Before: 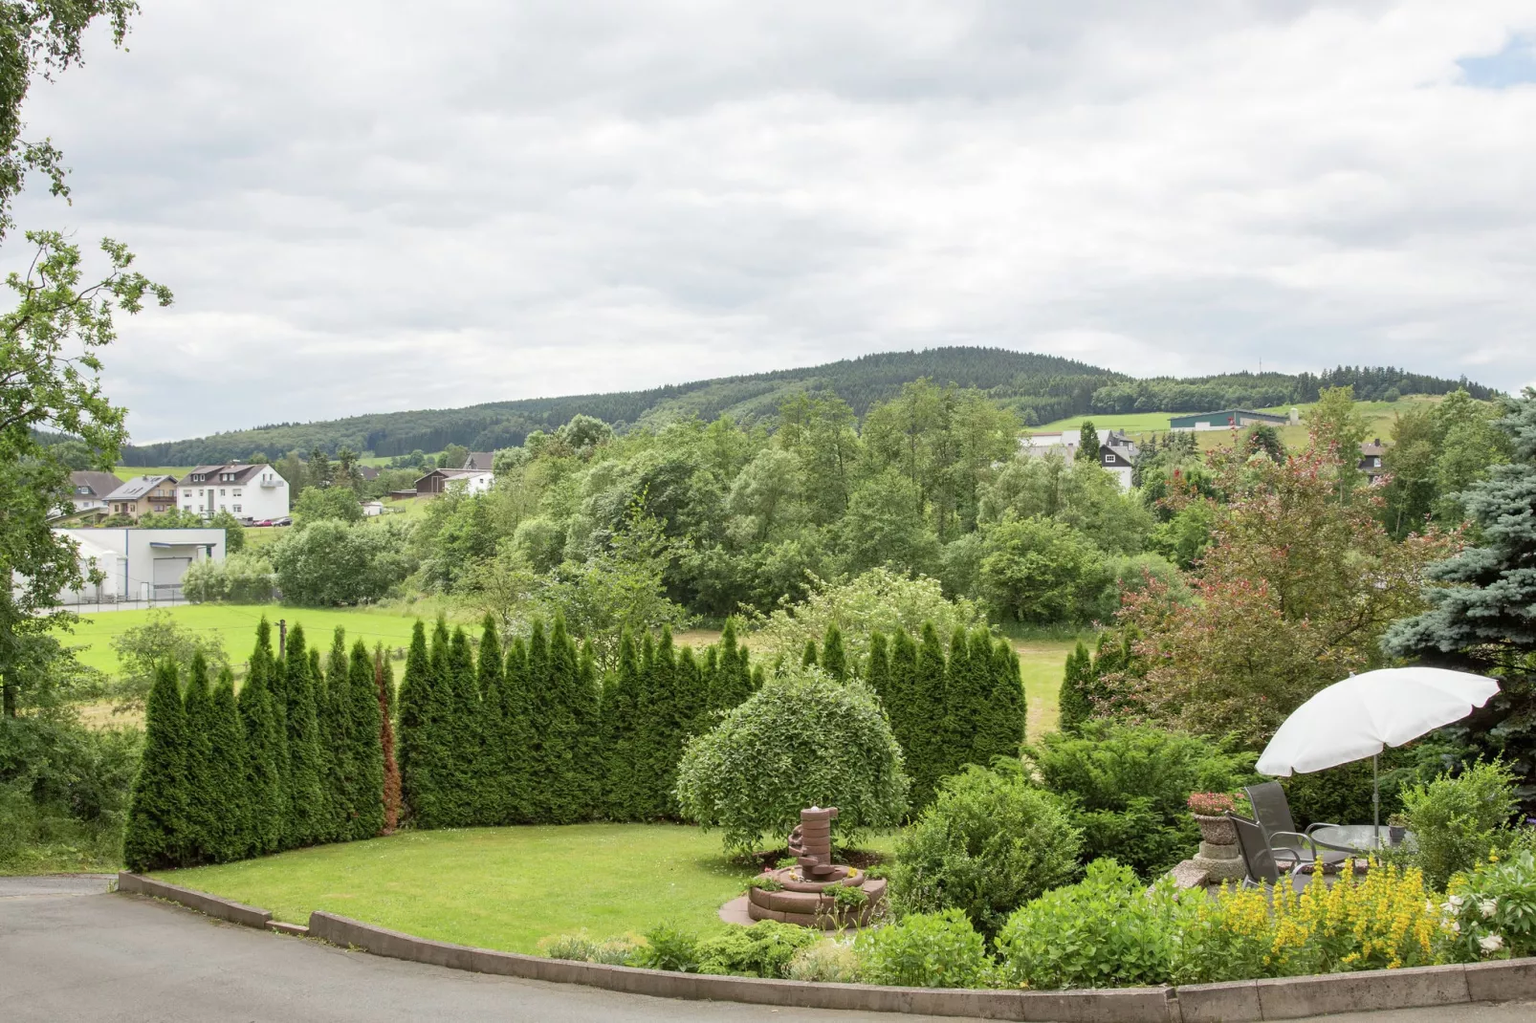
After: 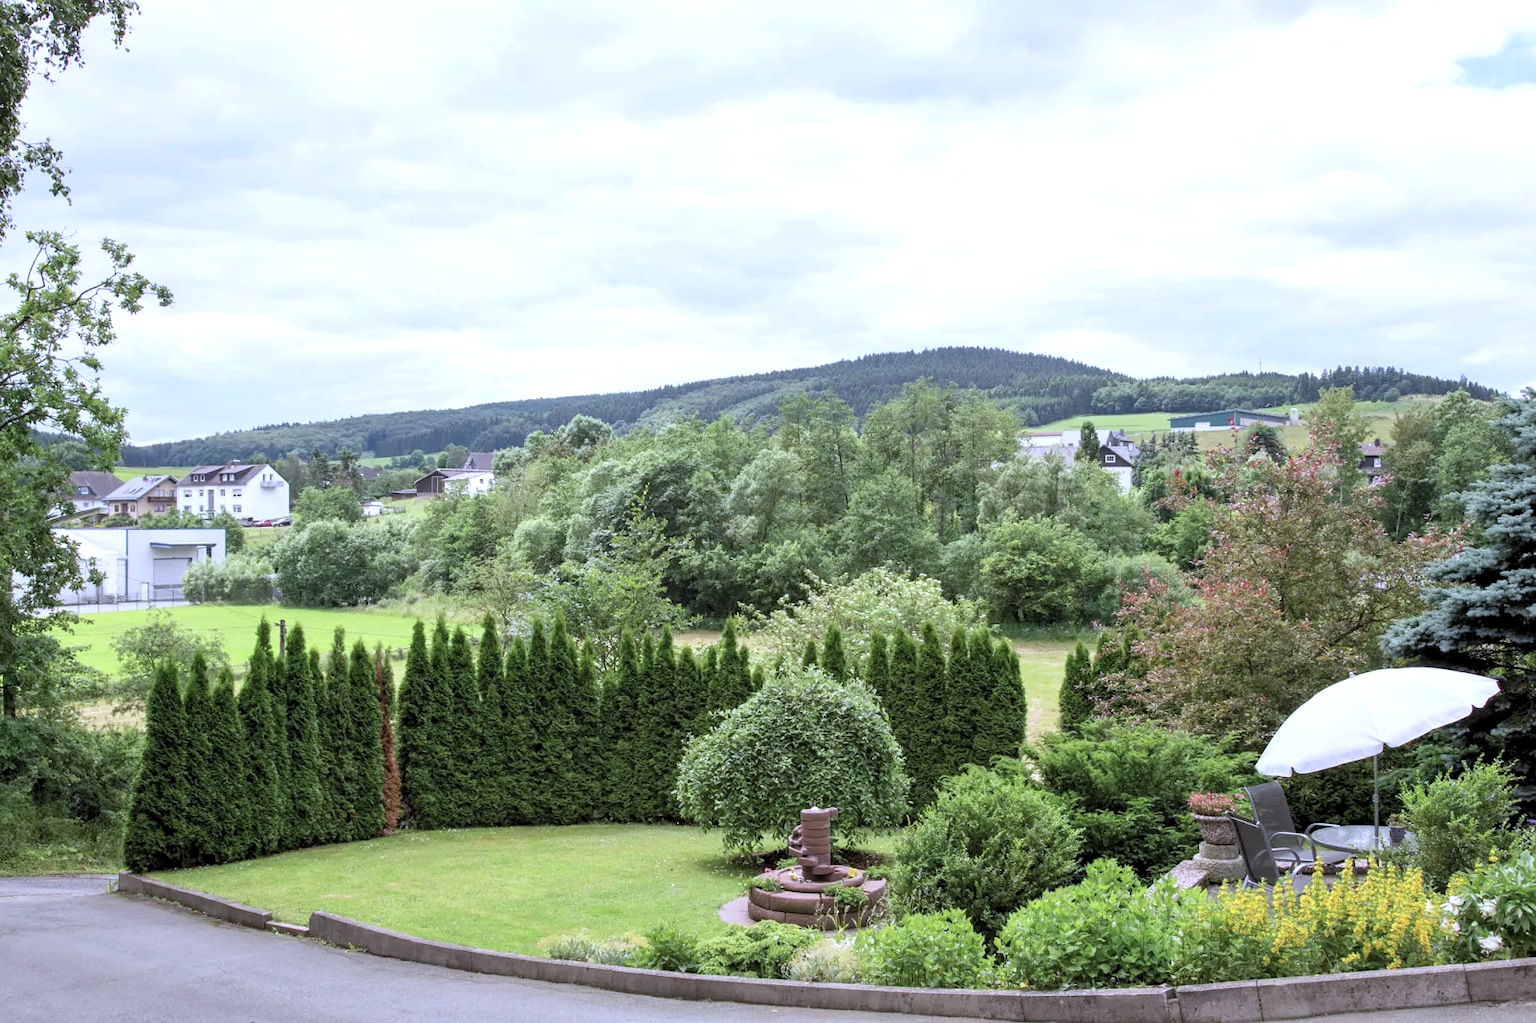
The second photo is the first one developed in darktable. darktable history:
exposure: compensate exposure bias true, compensate highlight preservation false
color calibration: illuminant as shot in camera, x 0.379, y 0.396, temperature 4142.77 K
levels: levels [0.062, 0.494, 0.925]
